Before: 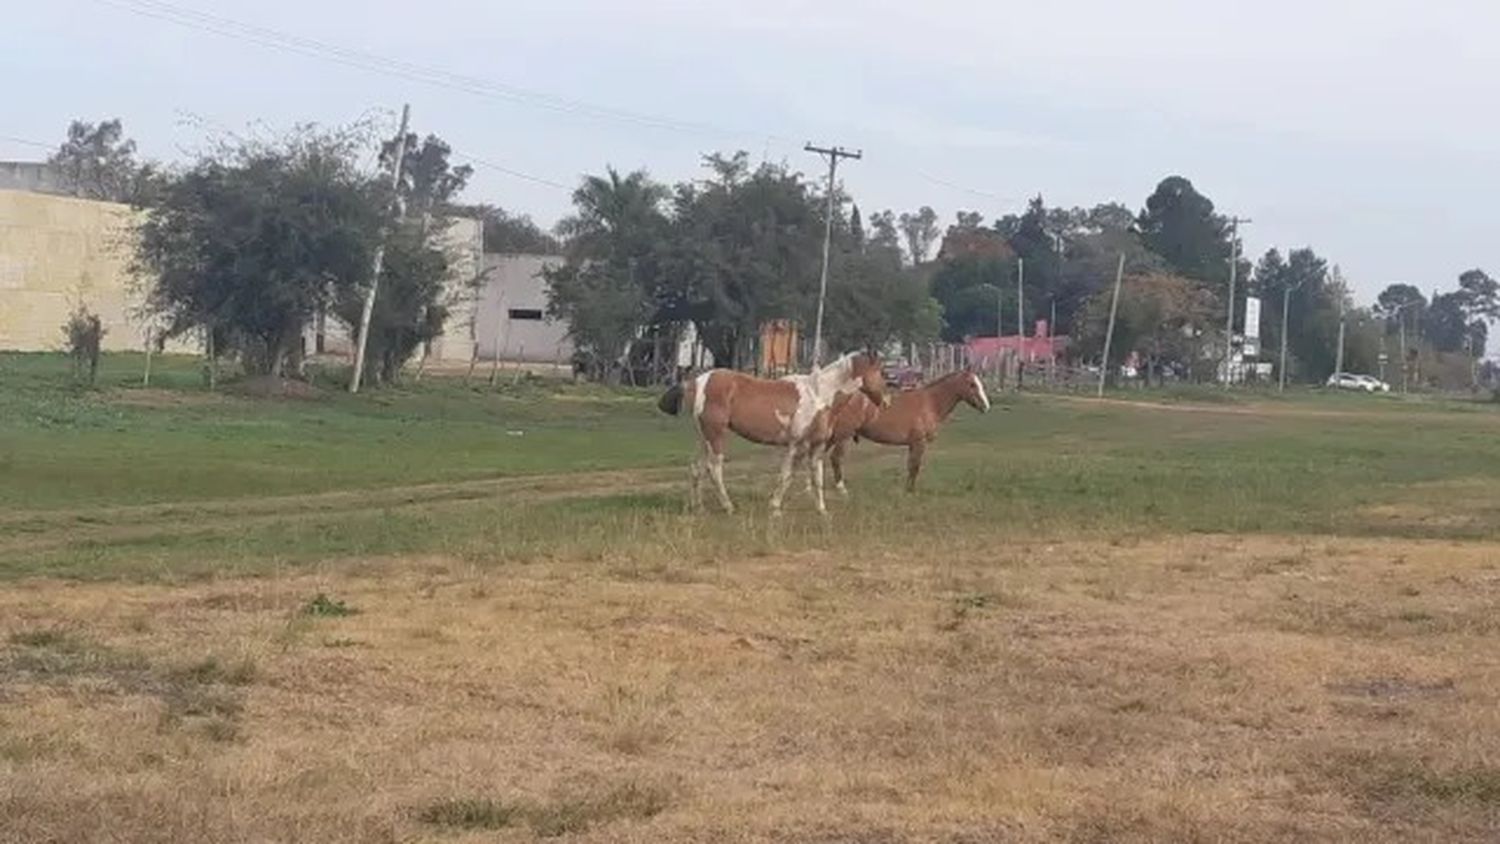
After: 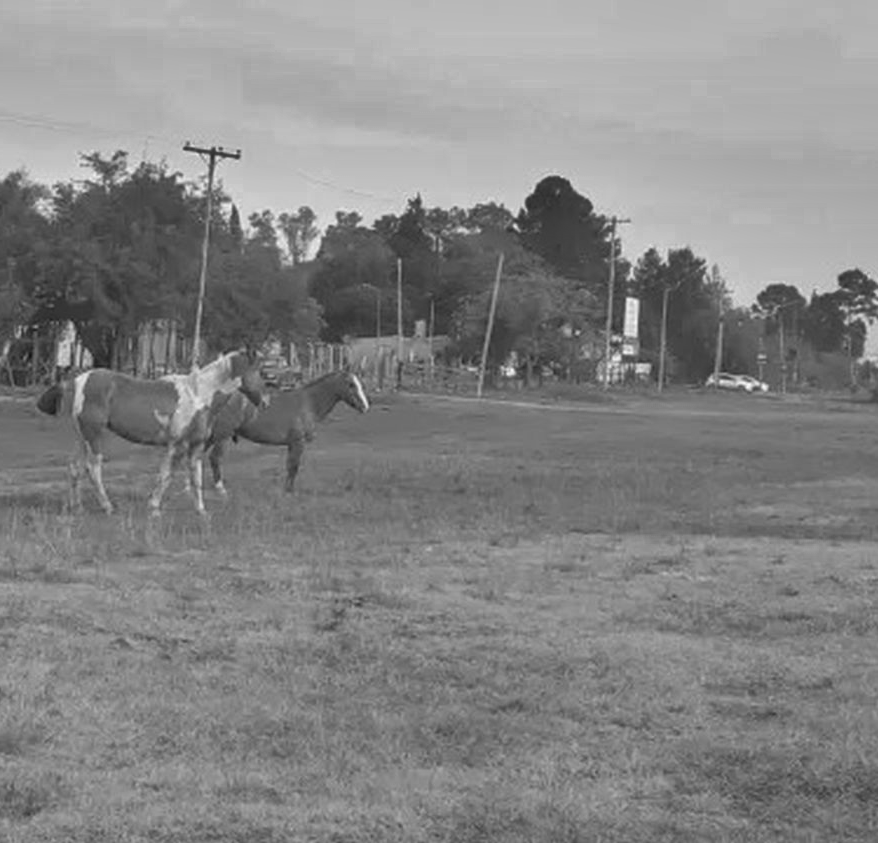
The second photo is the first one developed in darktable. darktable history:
tone equalizer: on, module defaults
color zones: curves: ch0 [(0.002, 0.593) (0.143, 0.417) (0.285, 0.541) (0.455, 0.289) (0.608, 0.327) (0.727, 0.283) (0.869, 0.571) (1, 0.603)]; ch1 [(0, 0) (0.143, 0) (0.286, 0) (0.429, 0) (0.571, 0) (0.714, 0) (0.857, 0)]
shadows and highlights: radius 108.52, shadows 40.68, highlights -72.88, low approximation 0.01, soften with gaussian
crop: left 41.402%
